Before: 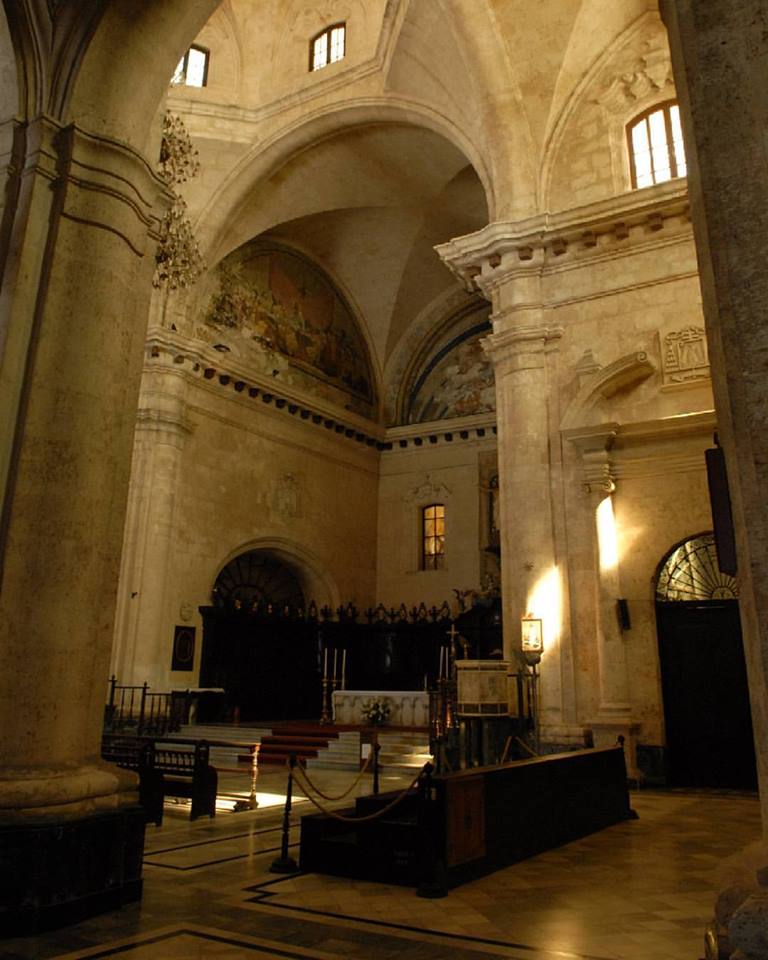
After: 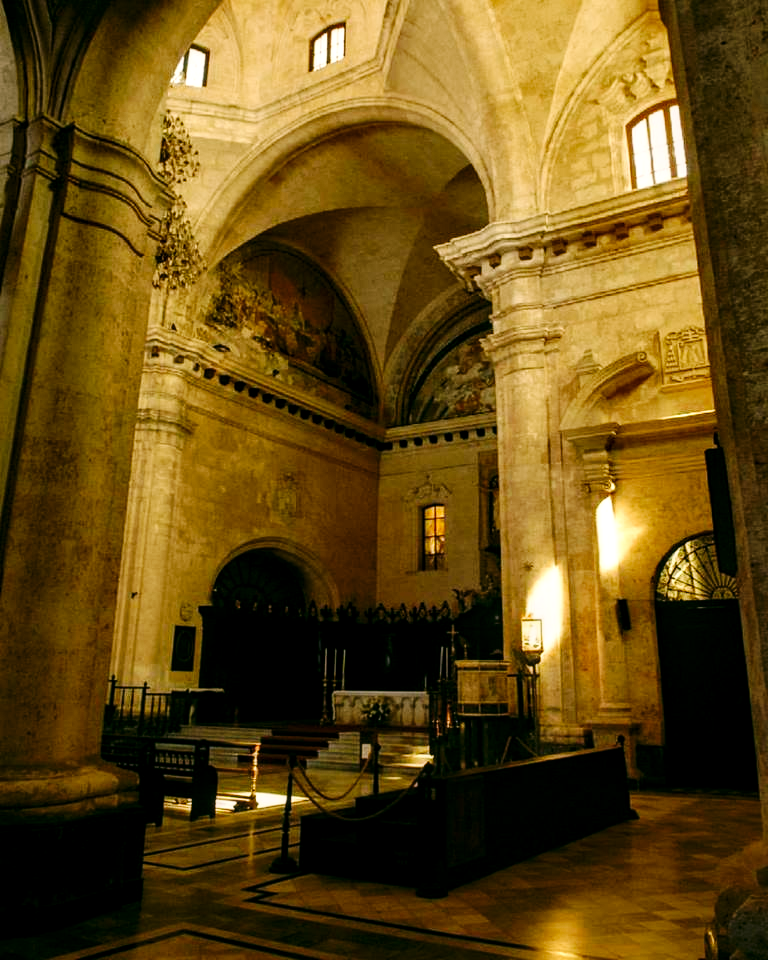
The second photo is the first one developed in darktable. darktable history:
base curve: curves: ch0 [(0, 0) (0.036, 0.025) (0.121, 0.166) (0.206, 0.329) (0.605, 0.79) (1, 1)], preserve colors none
color correction: highlights a* 4.02, highlights b* 4.98, shadows a* -7.55, shadows b* 4.98
tone equalizer: on, module defaults
local contrast: detail 130%
